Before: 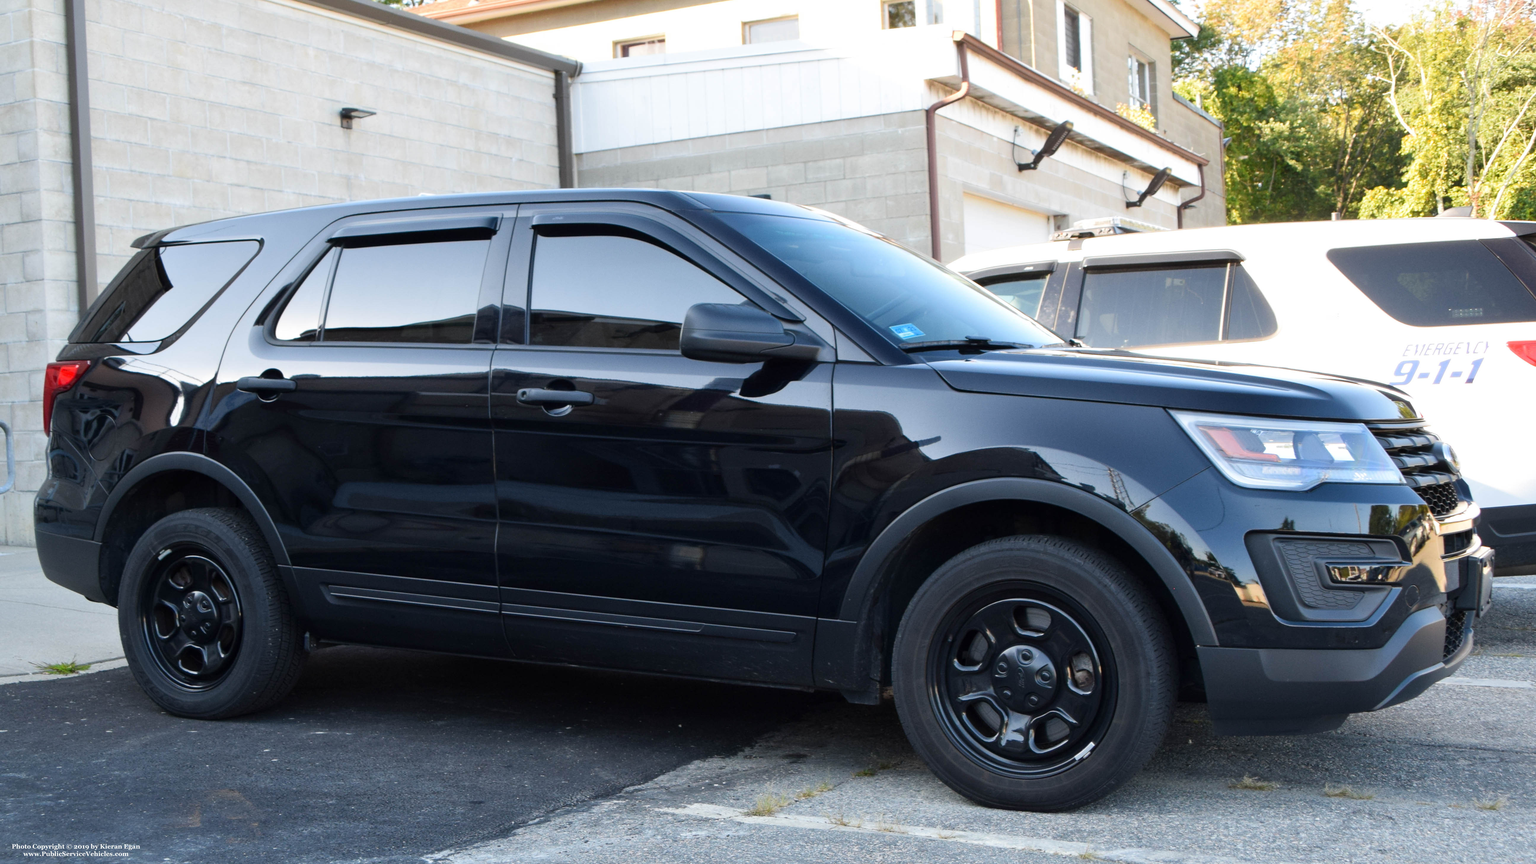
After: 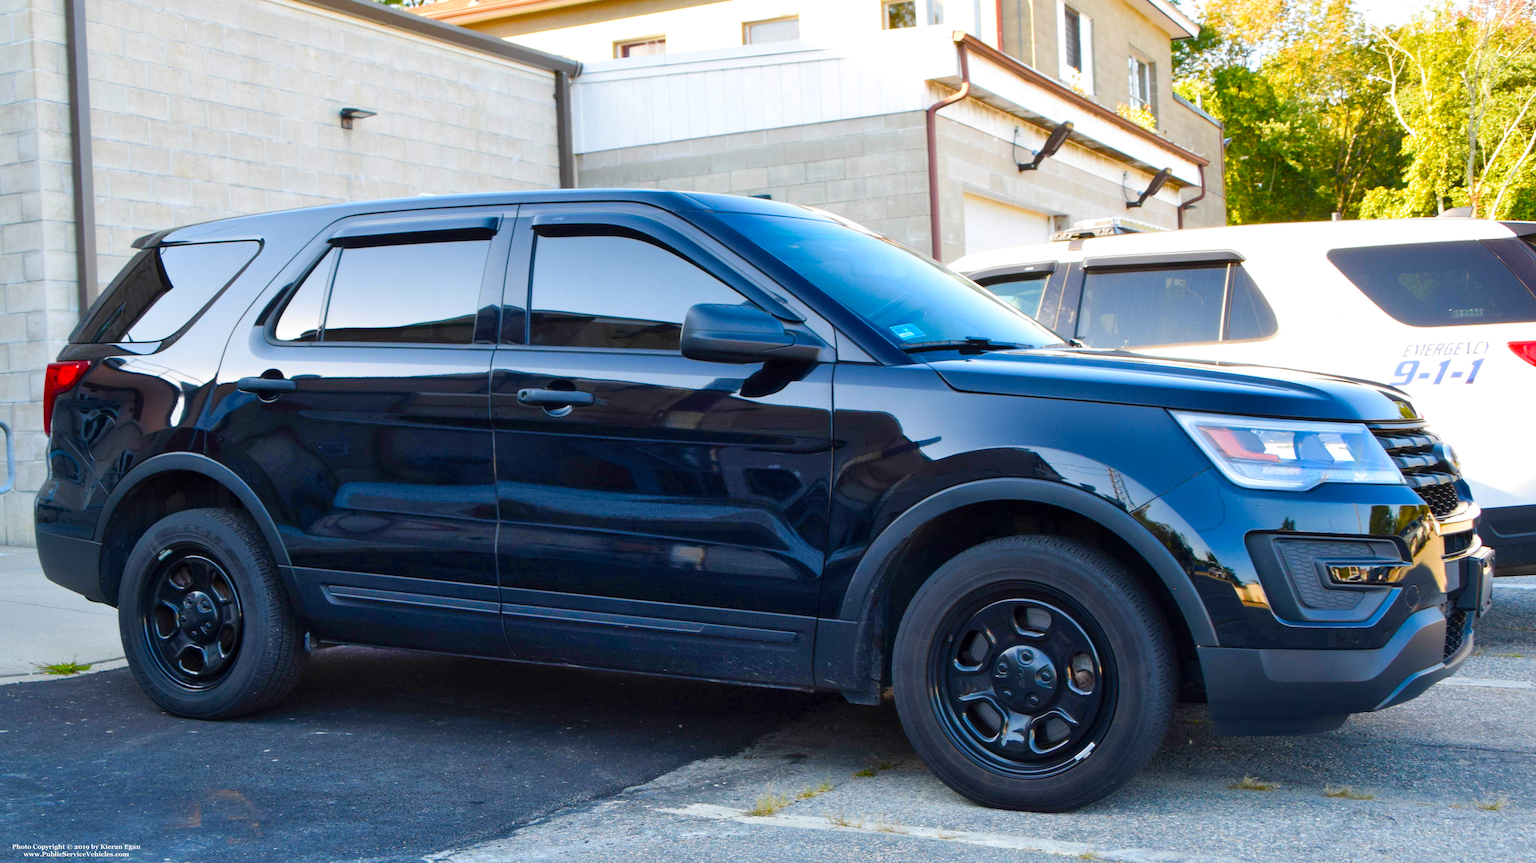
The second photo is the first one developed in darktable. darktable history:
shadows and highlights: shadows 62.4, white point adjustment 0.306, highlights -33.66, compress 83.46%
color balance rgb: shadows lift › luminance 0.896%, shadows lift › chroma 0.433%, shadows lift › hue 17.75°, linear chroma grading › global chroma 22.664%, perceptual saturation grading › global saturation 38.729%, perceptual saturation grading › highlights -25.903%, perceptual saturation grading › mid-tones 35.281%, perceptual saturation grading › shadows 34.845%
